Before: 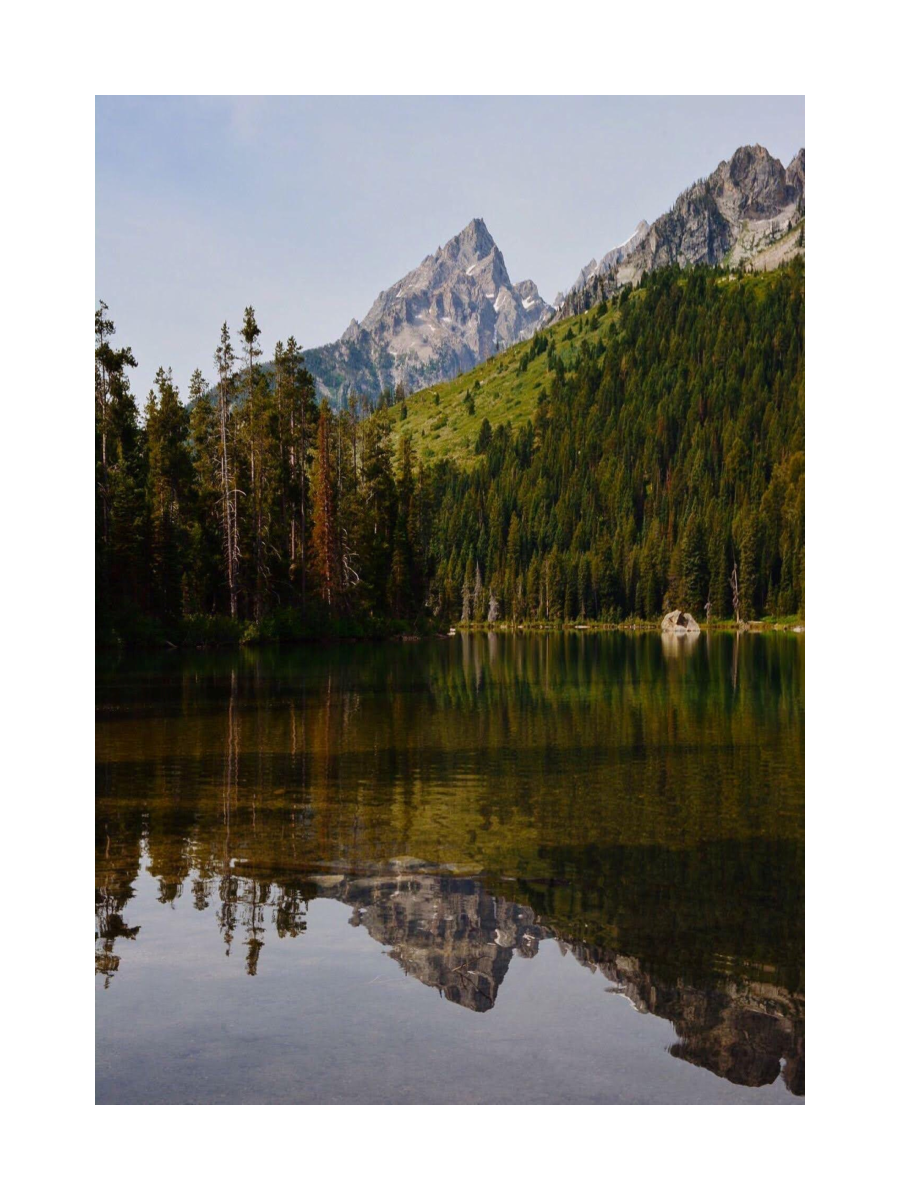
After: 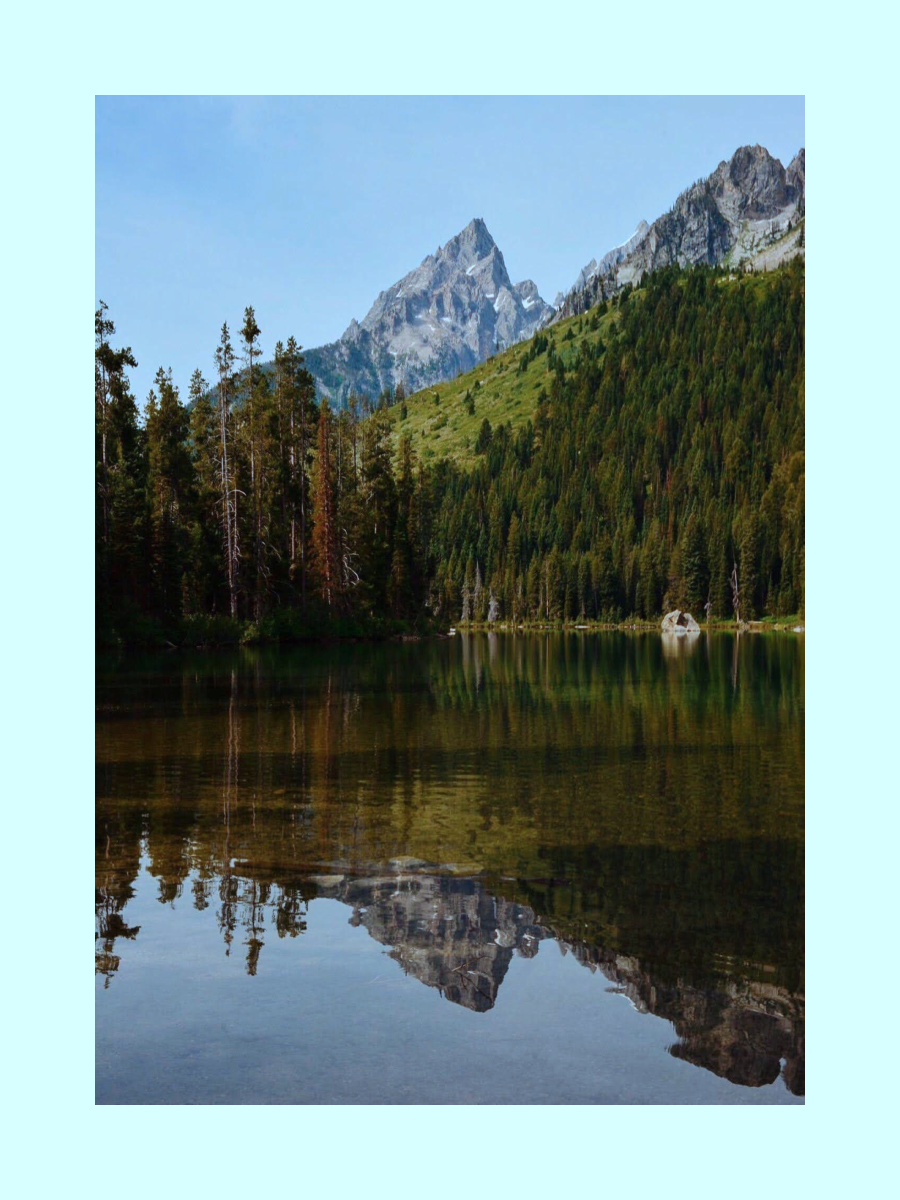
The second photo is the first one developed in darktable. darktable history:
color correction: highlights a* -10.72, highlights b* -19.31
